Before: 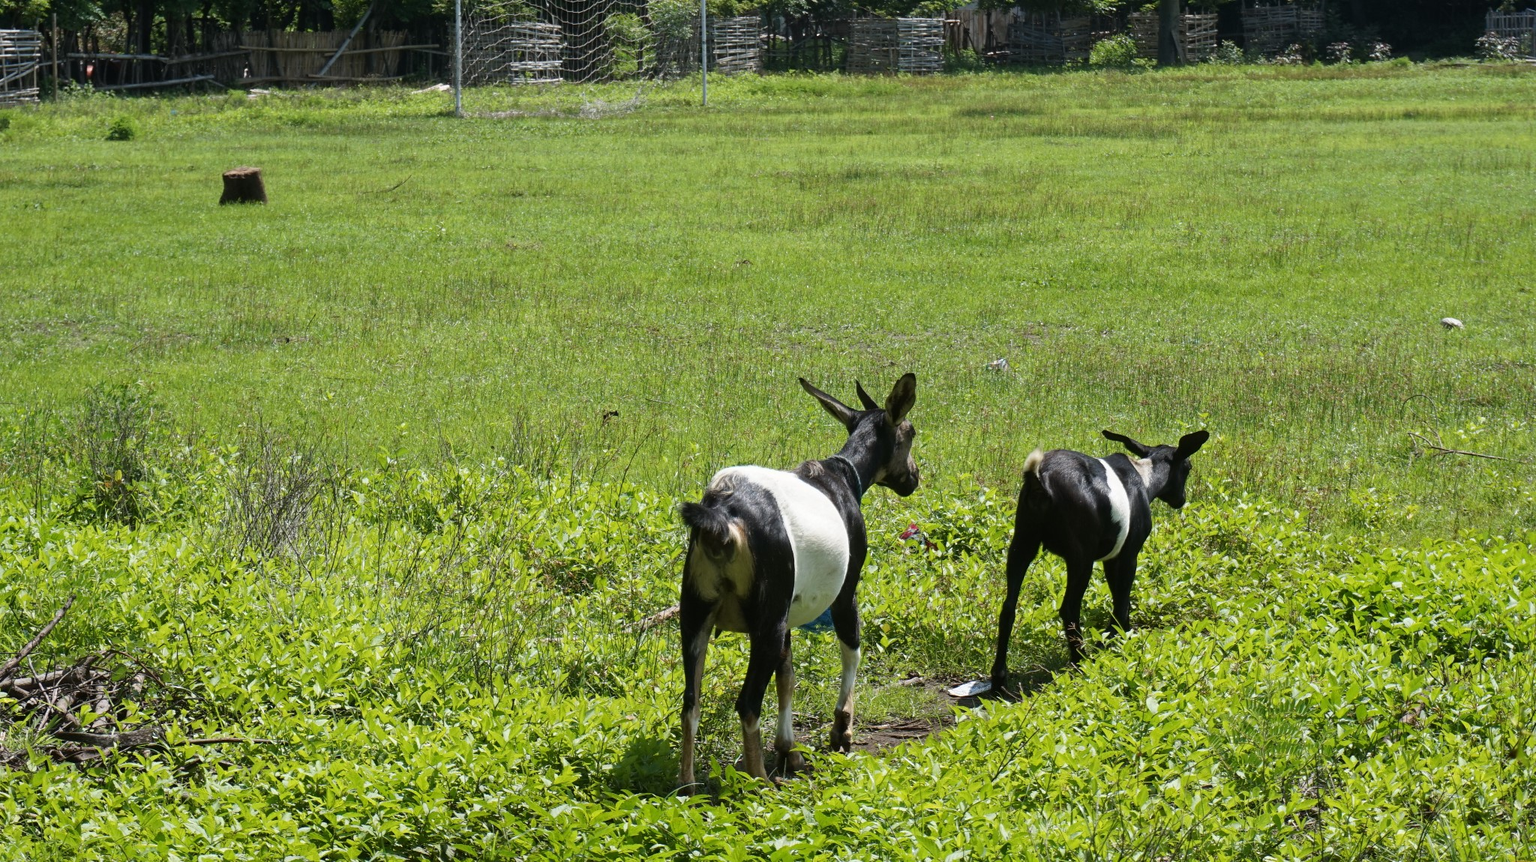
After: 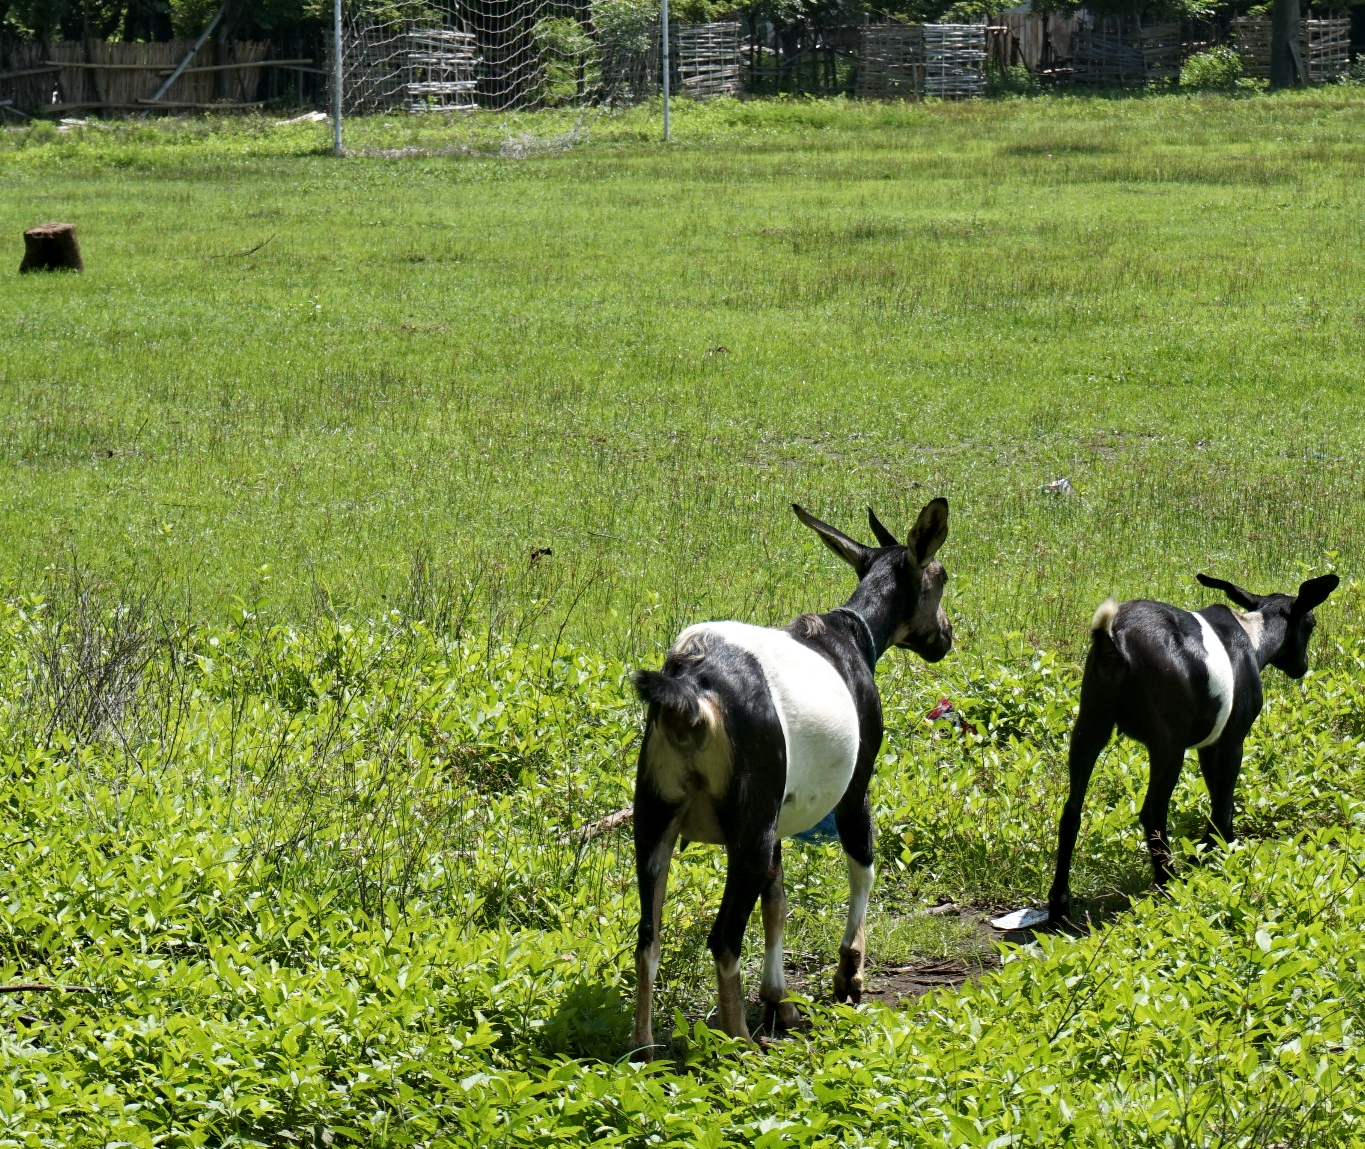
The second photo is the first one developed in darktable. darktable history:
crop and rotate: left 13.342%, right 19.991%
contrast equalizer: y [[0.526, 0.53, 0.532, 0.532, 0.53, 0.525], [0.5 ×6], [0.5 ×6], [0 ×6], [0 ×6]]
